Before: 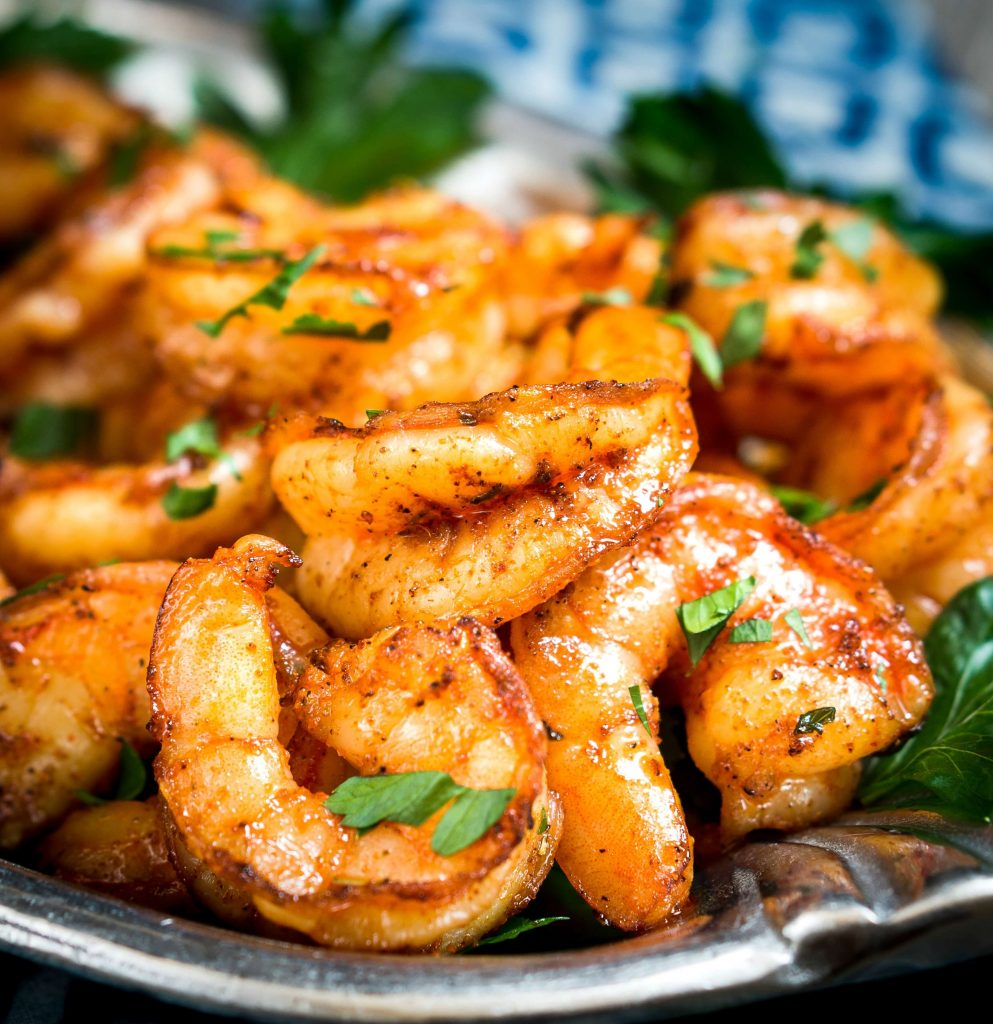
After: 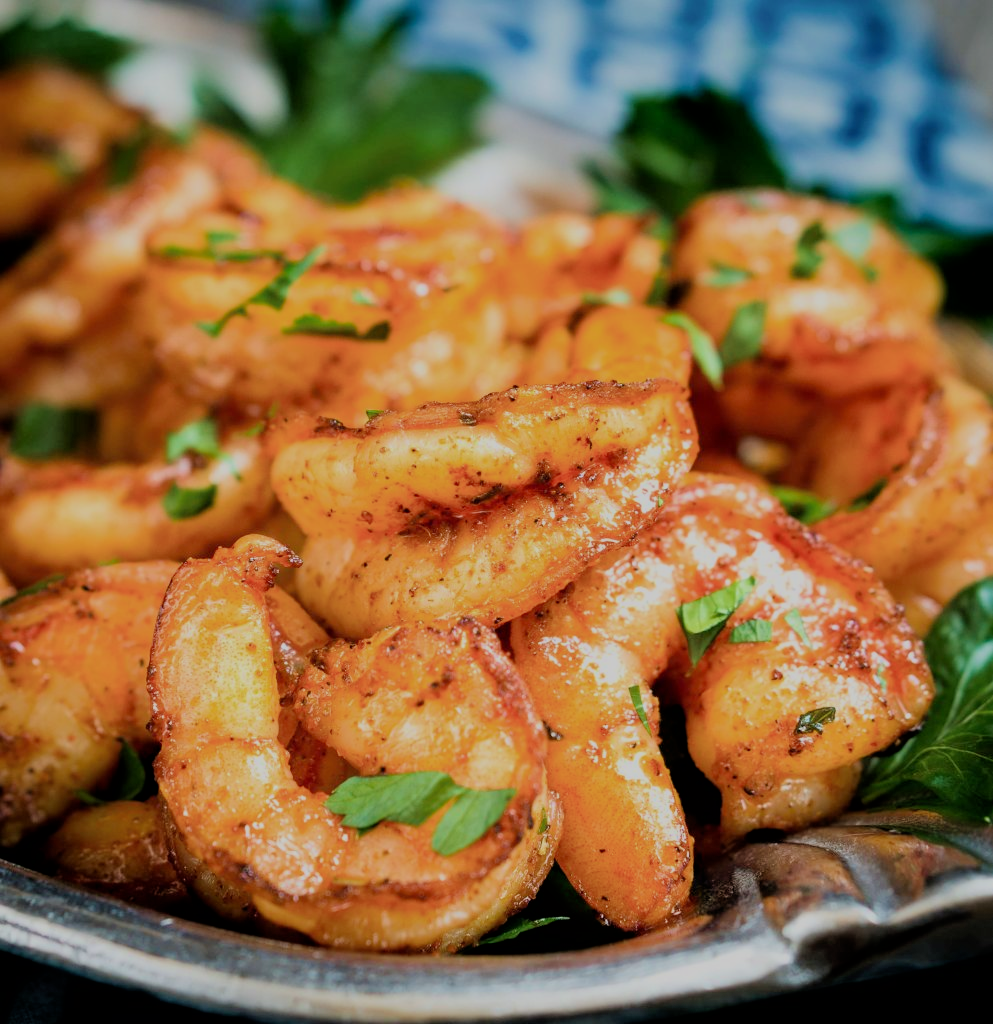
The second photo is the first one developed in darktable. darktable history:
velvia: on, module defaults
filmic rgb: black relative exposure -6.59 EV, white relative exposure 4.71 EV, hardness 3.13, contrast 0.805
